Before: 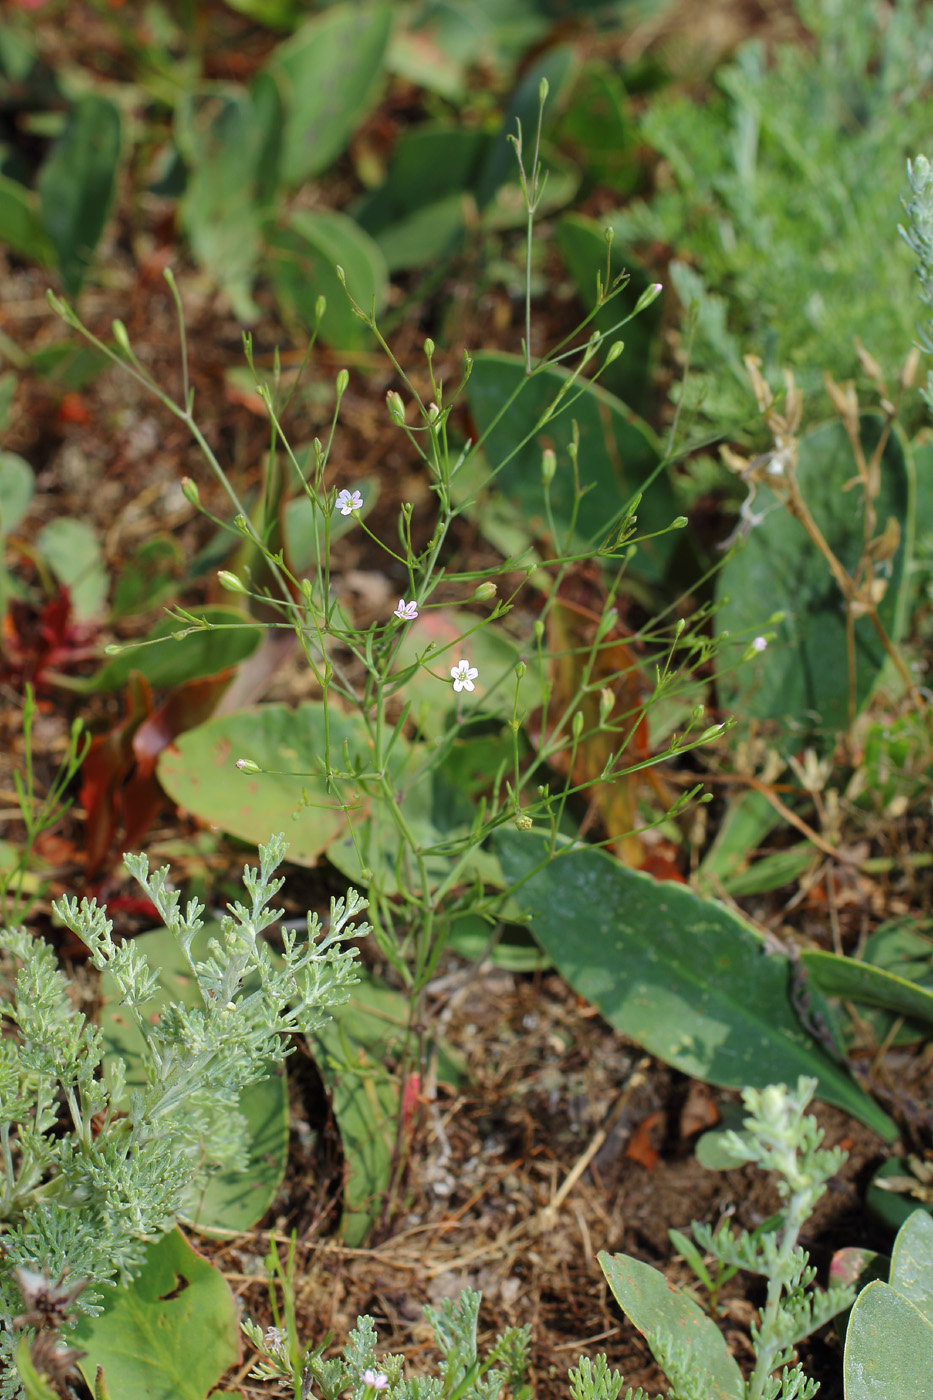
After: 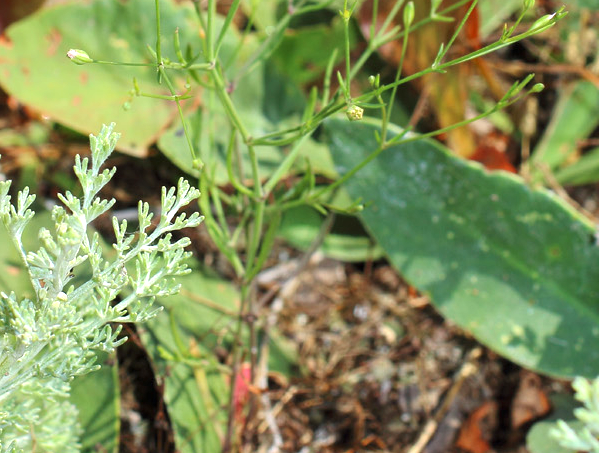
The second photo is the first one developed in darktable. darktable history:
exposure: black level correction 0, exposure 0.695 EV, compensate highlight preservation false
crop: left 18.207%, top 50.715%, right 17.491%, bottom 16.882%
local contrast: highlights 103%, shadows 98%, detail 119%, midtone range 0.2
